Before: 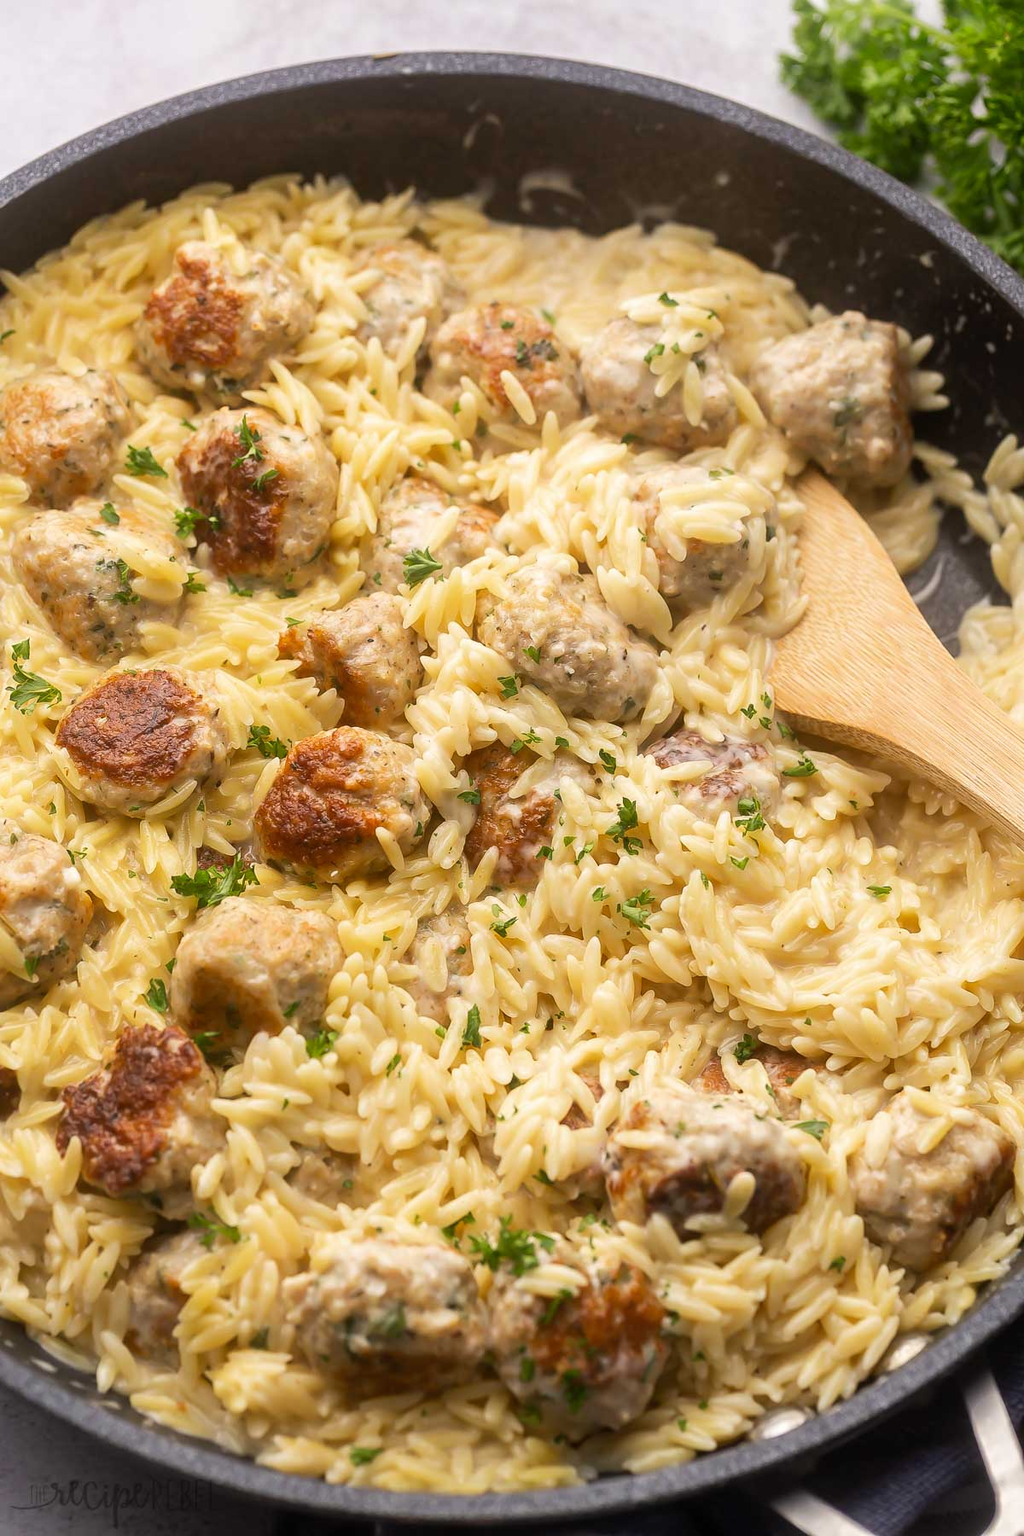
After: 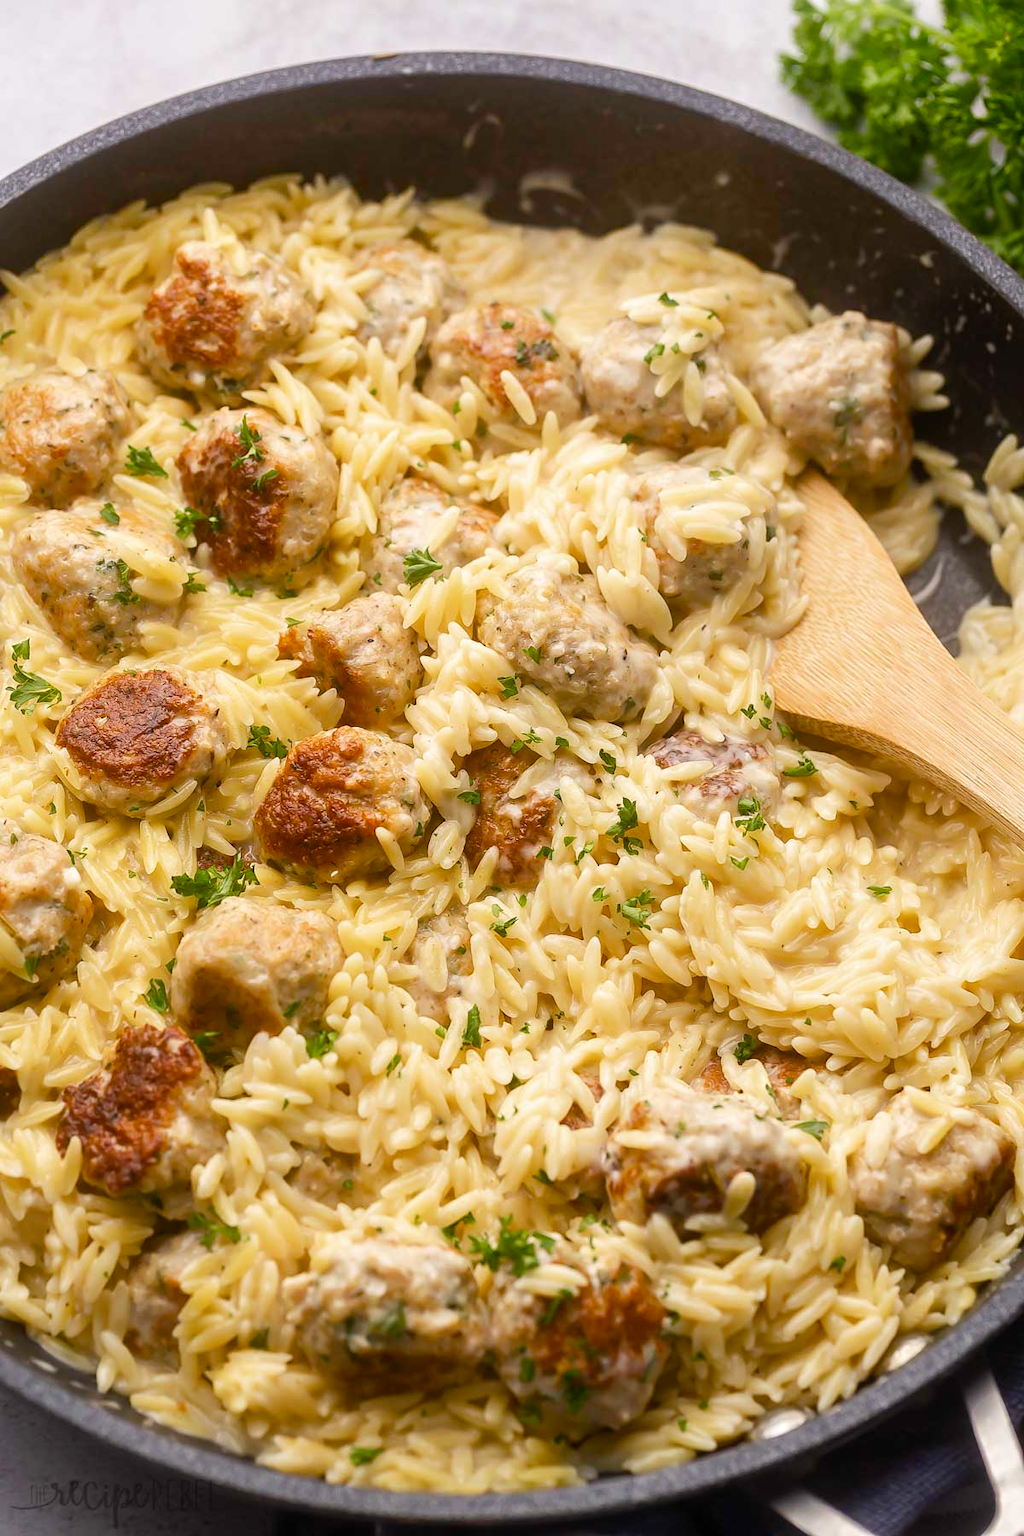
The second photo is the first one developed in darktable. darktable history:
color balance rgb: perceptual saturation grading › global saturation 20%, perceptual saturation grading › highlights -25%, perceptual saturation grading › shadows 25%
tone equalizer: on, module defaults
